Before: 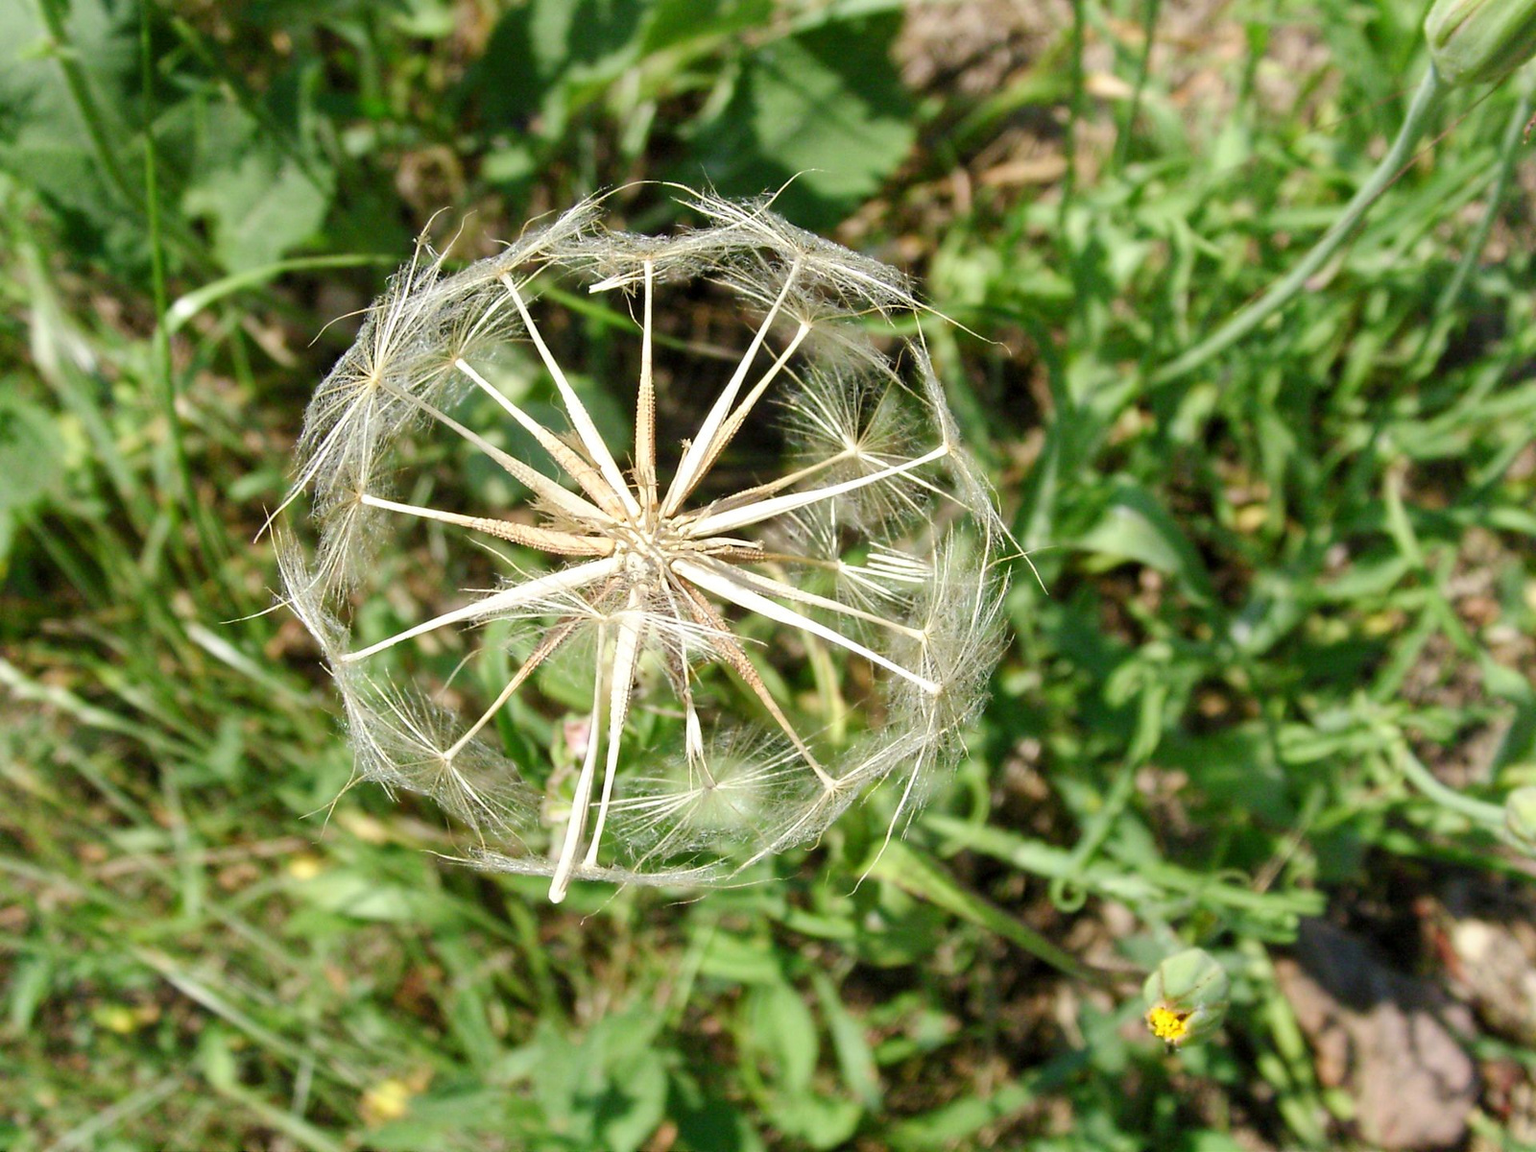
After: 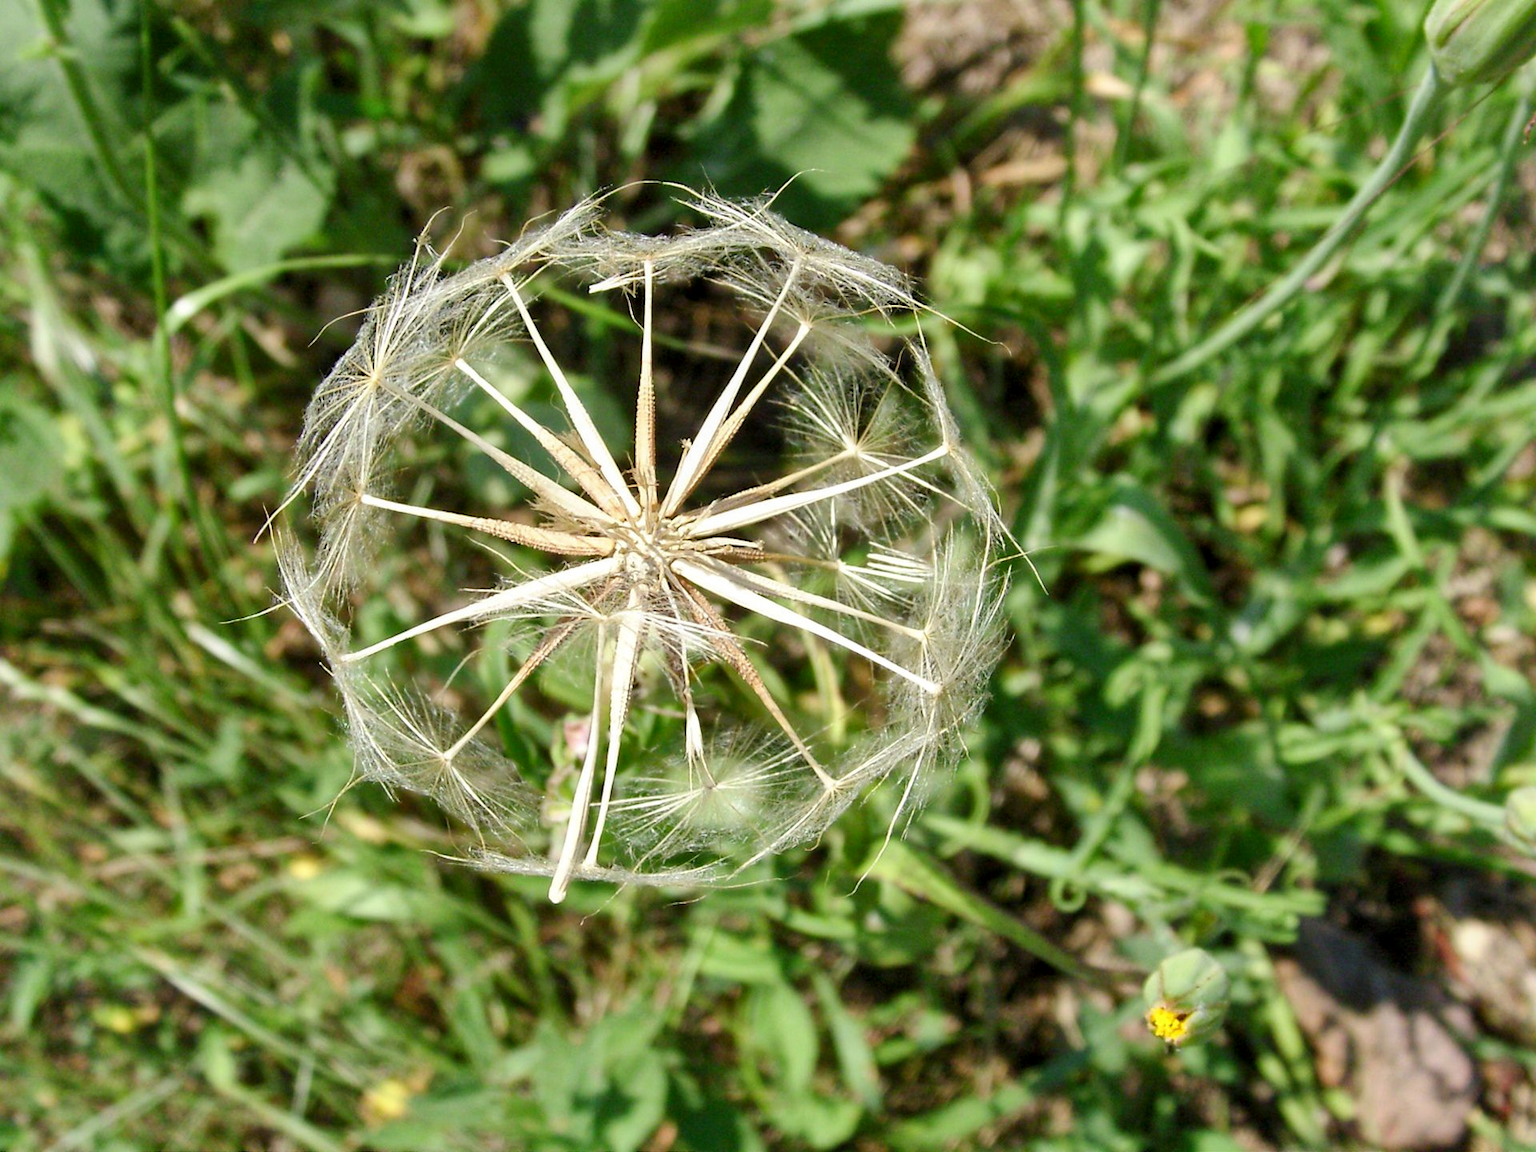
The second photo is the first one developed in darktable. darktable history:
shadows and highlights: shadows 43.82, white point adjustment -1.42, highlights color adjustment 77.86%, soften with gaussian
local contrast: mode bilateral grid, contrast 21, coarseness 50, detail 119%, midtone range 0.2
